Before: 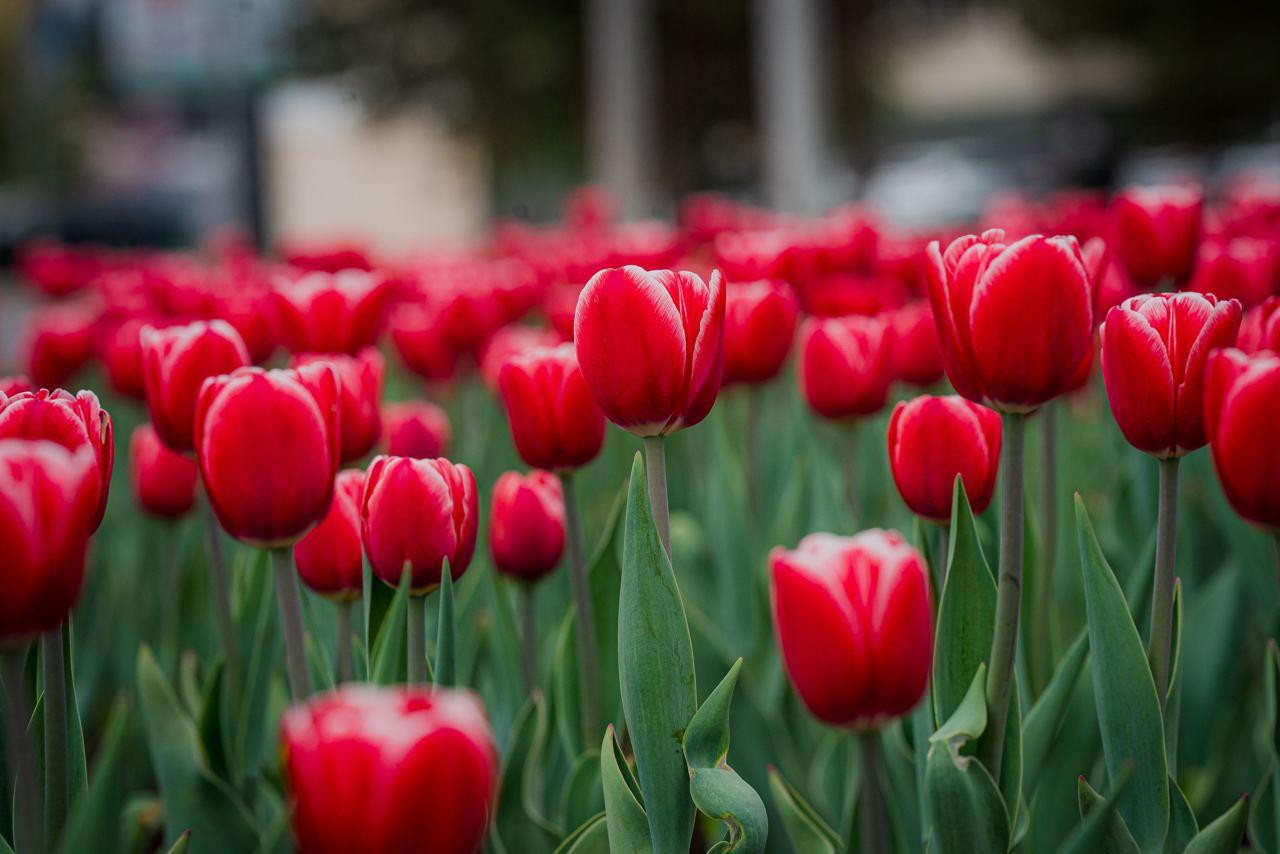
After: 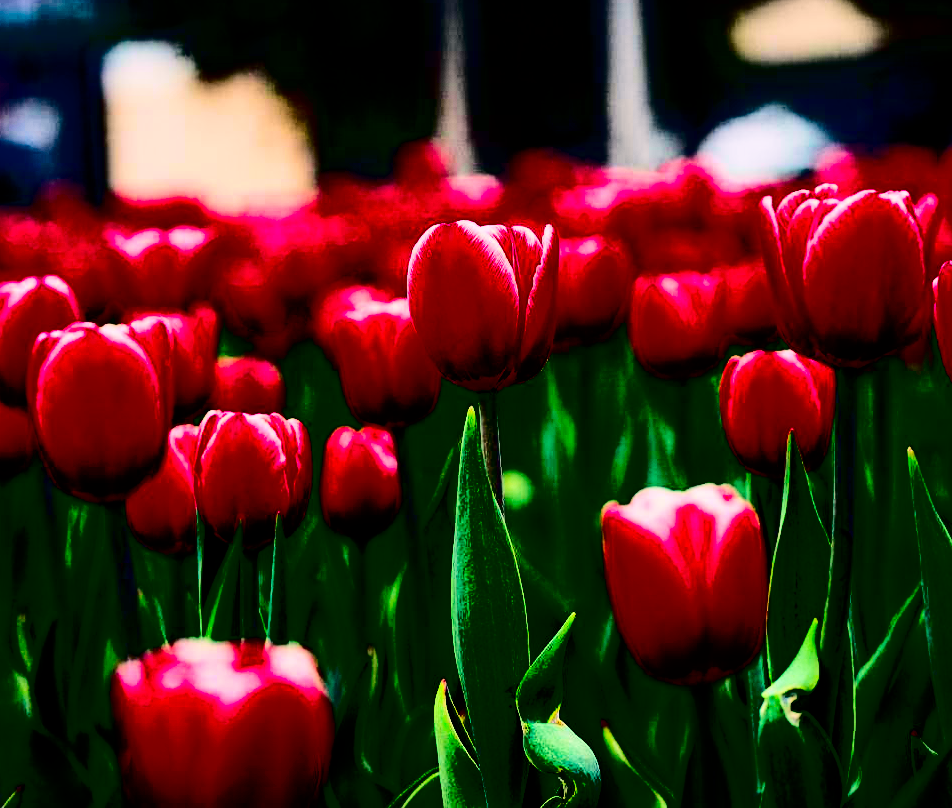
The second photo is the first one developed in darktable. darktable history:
crop and rotate: left 13.062%, top 5.311%, right 12.541%
shadows and highlights: shadows 24.24, highlights -79.34, soften with gaussian
color balance rgb: shadows lift › chroma 7.332%, shadows lift › hue 245.46°, highlights gain › chroma 1.364%, highlights gain › hue 52.08°, linear chroma grading › global chroma 15.096%, perceptual saturation grading › global saturation 30.205%, perceptual brilliance grading › highlights 6.784%, perceptual brilliance grading › mid-tones 16.443%, perceptual brilliance grading › shadows -5.463%
contrast equalizer: y [[0.601, 0.6, 0.598, 0.598, 0.6, 0.601], [0.5 ×6], [0.5 ×6], [0 ×6], [0 ×6]]
contrast brightness saturation: contrast 0.77, brightness -0.995, saturation 0.998
filmic rgb: black relative exposure -7.5 EV, white relative exposure 4.99 EV, threshold 3.03 EV, hardness 3.31, contrast 1.296, enable highlight reconstruction true
